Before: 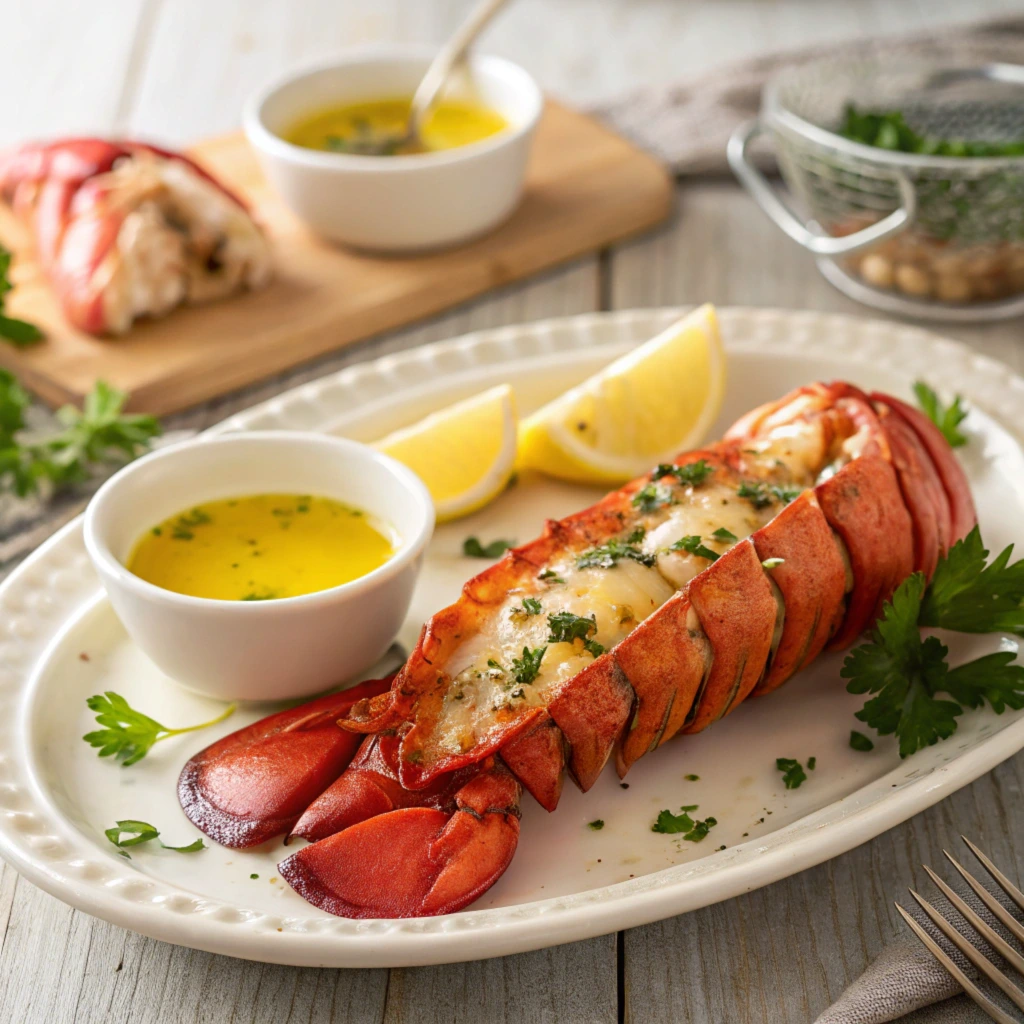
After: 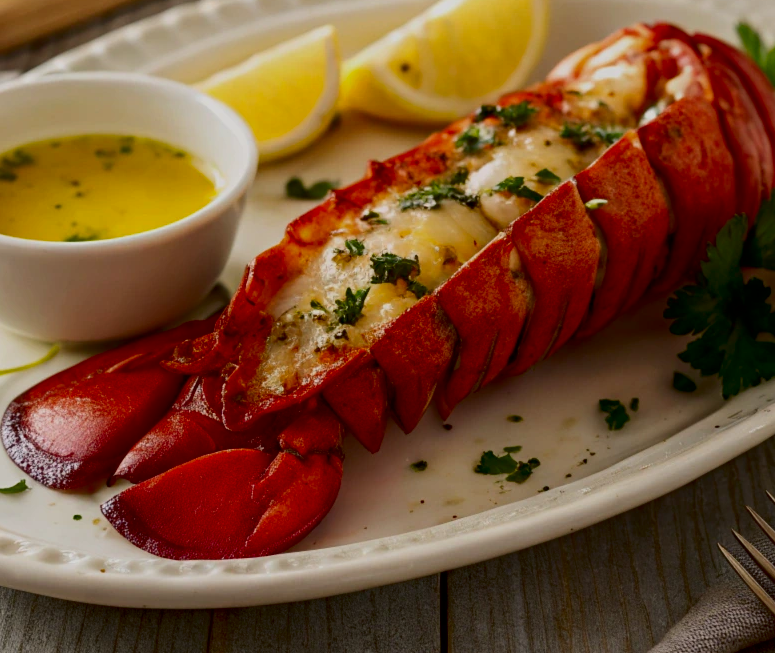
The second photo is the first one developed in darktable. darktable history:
crop and rotate: left 17.299%, top 35.115%, right 7.015%, bottom 1.024%
exposure: black level correction 0.009, exposure -0.637 EV, compensate highlight preservation false
contrast brightness saturation: contrast 0.19, brightness -0.11, saturation 0.21
